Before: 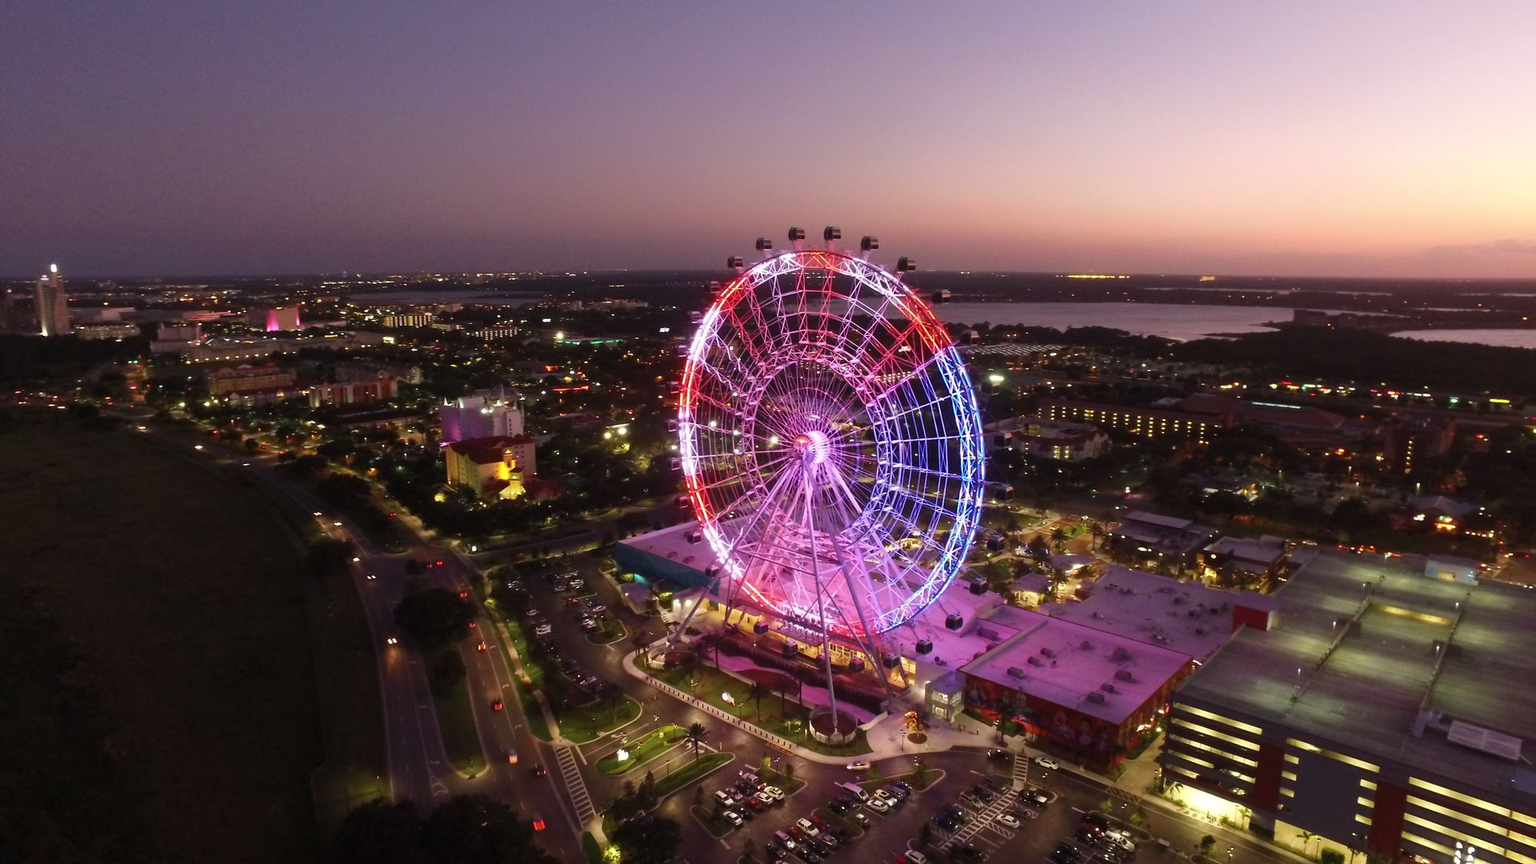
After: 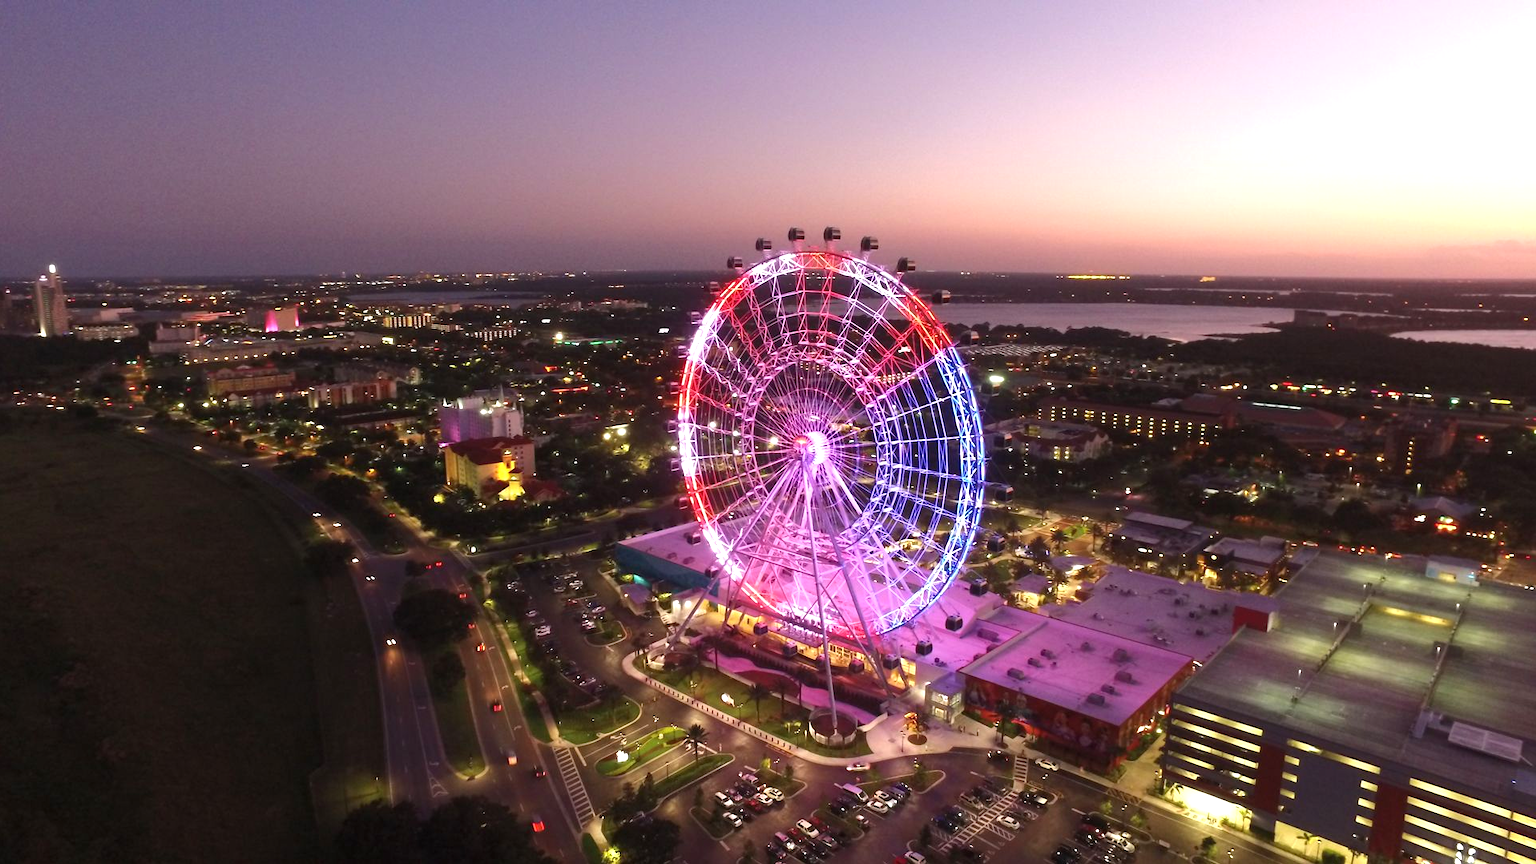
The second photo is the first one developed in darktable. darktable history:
crop and rotate: left 0.126%
exposure: exposure 0.648 EV, compensate highlight preservation false
